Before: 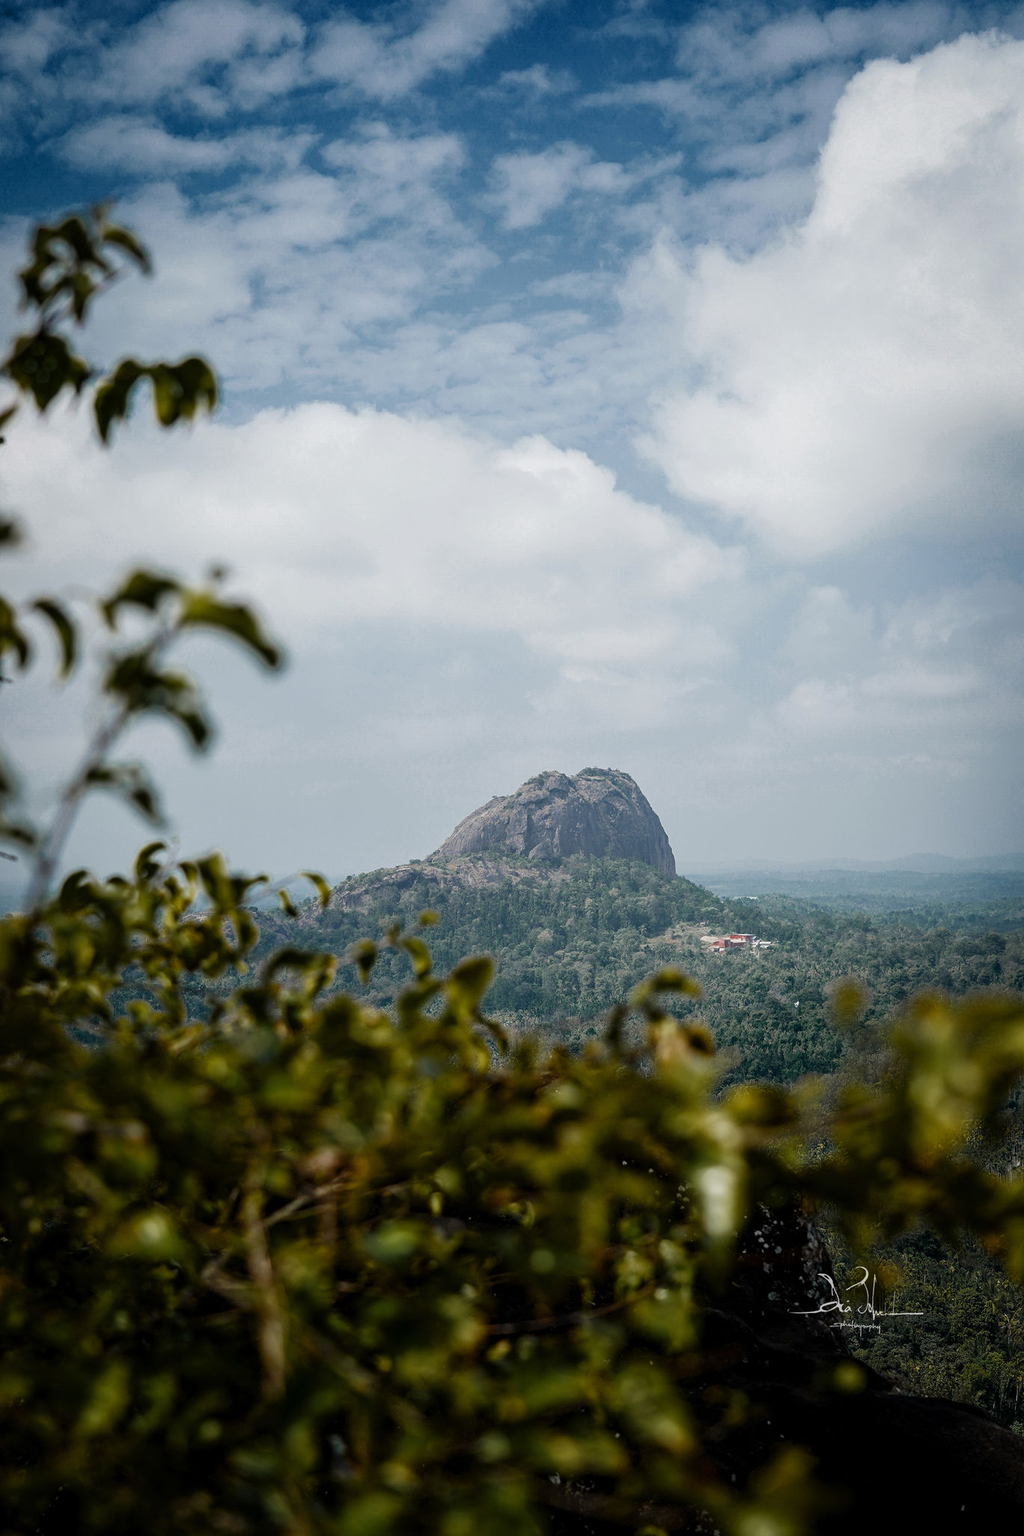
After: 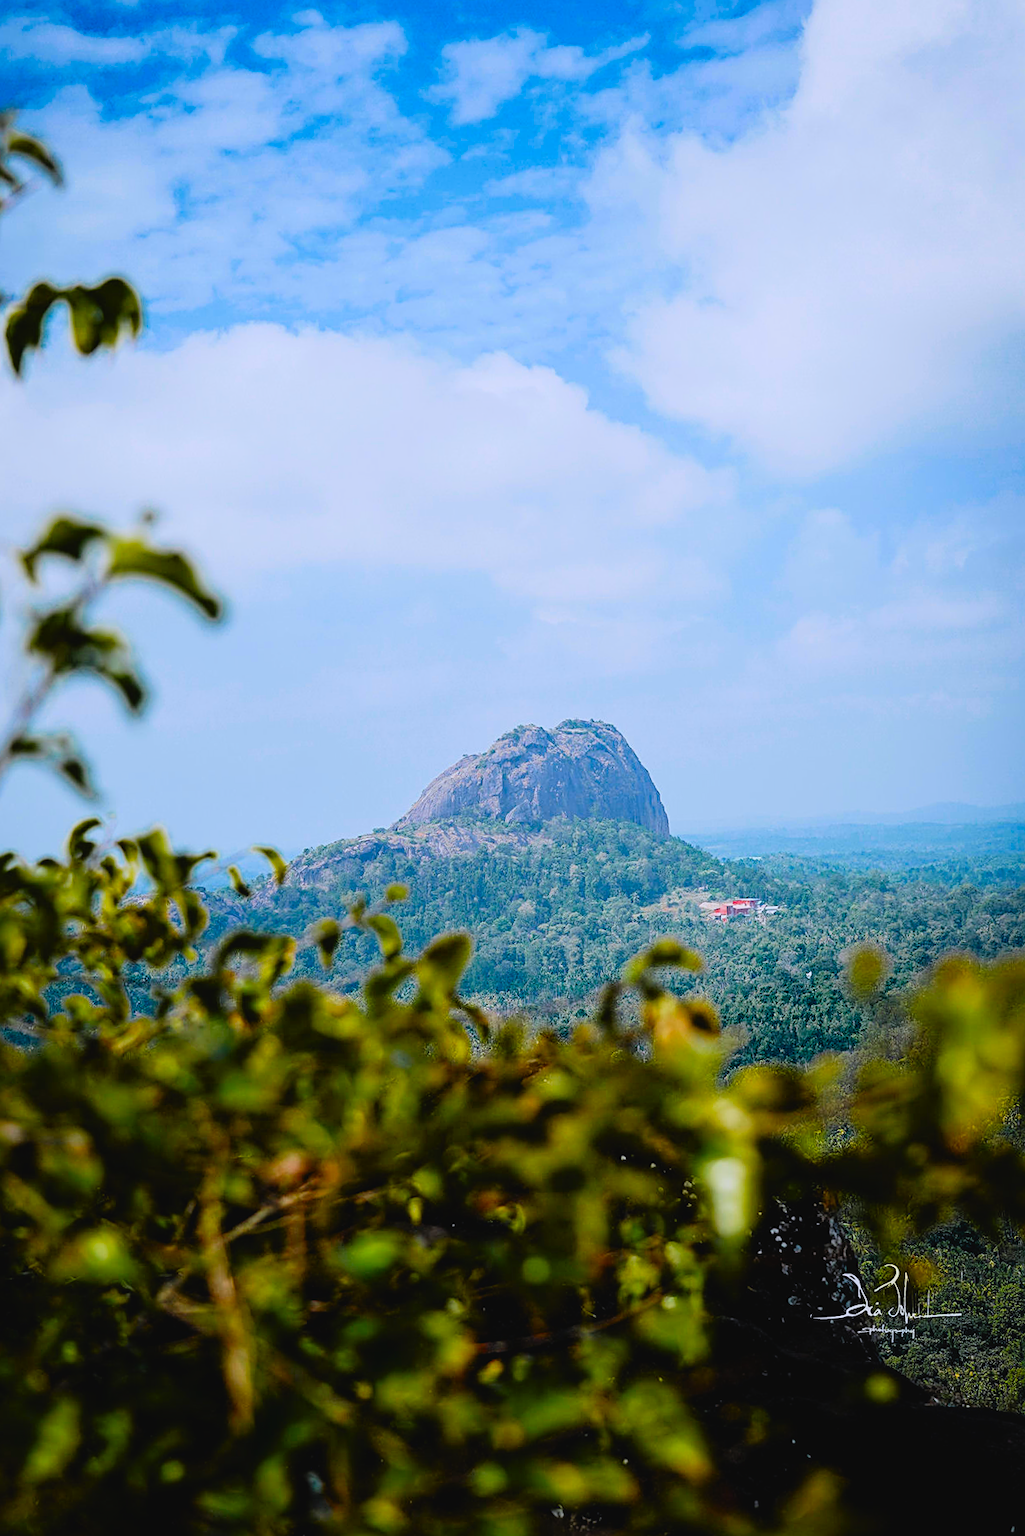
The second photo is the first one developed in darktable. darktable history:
color calibration: gray › normalize channels true, illuminant as shot in camera, x 0.358, y 0.373, temperature 4628.91 K, gamut compression 0.009
crop and rotate: angle 1.92°, left 5.559%, top 5.701%
exposure: black level correction 0, exposure 0.899 EV, compensate highlight preservation false
contrast brightness saturation: contrast -0.058, saturation -0.395
sharpen: on, module defaults
filmic rgb: black relative exposure -7.65 EV, white relative exposure 4.56 EV, threshold 5.97 EV, hardness 3.61, contrast 0.986, color science v6 (2022), enable highlight reconstruction true
color correction: highlights b* -0.041, saturation 2.97
